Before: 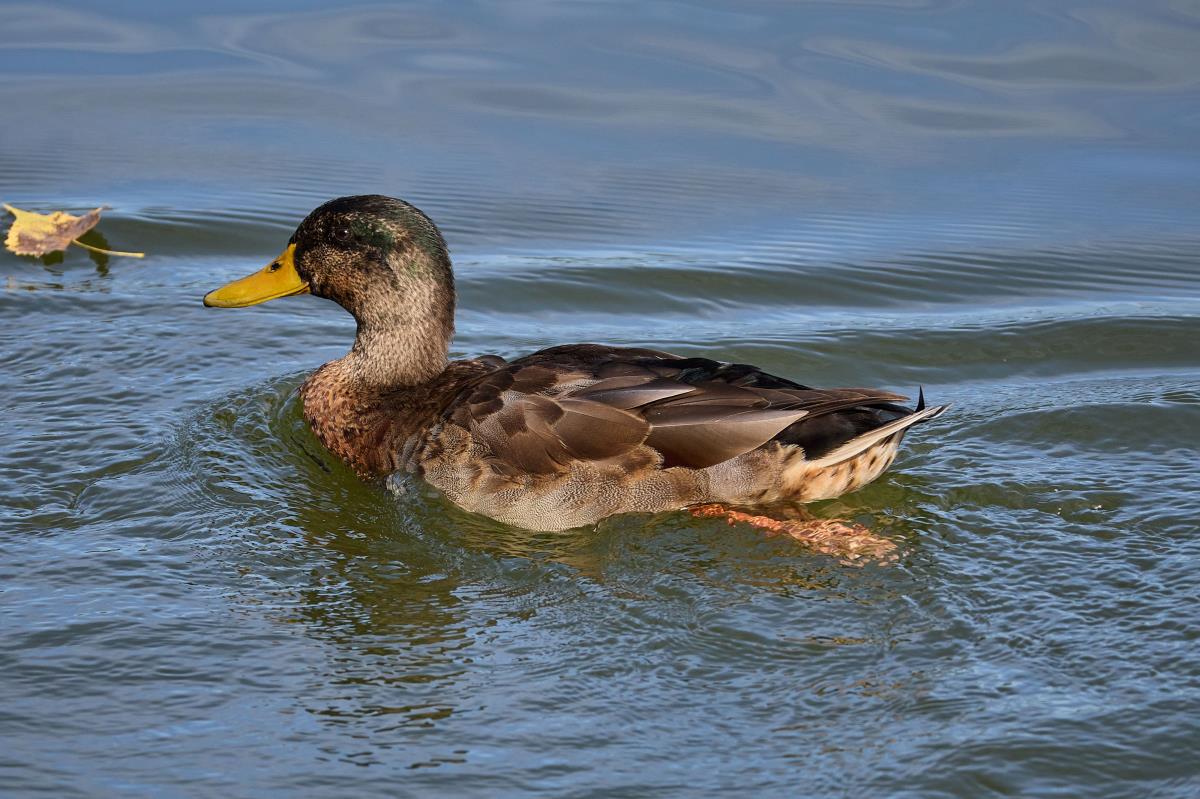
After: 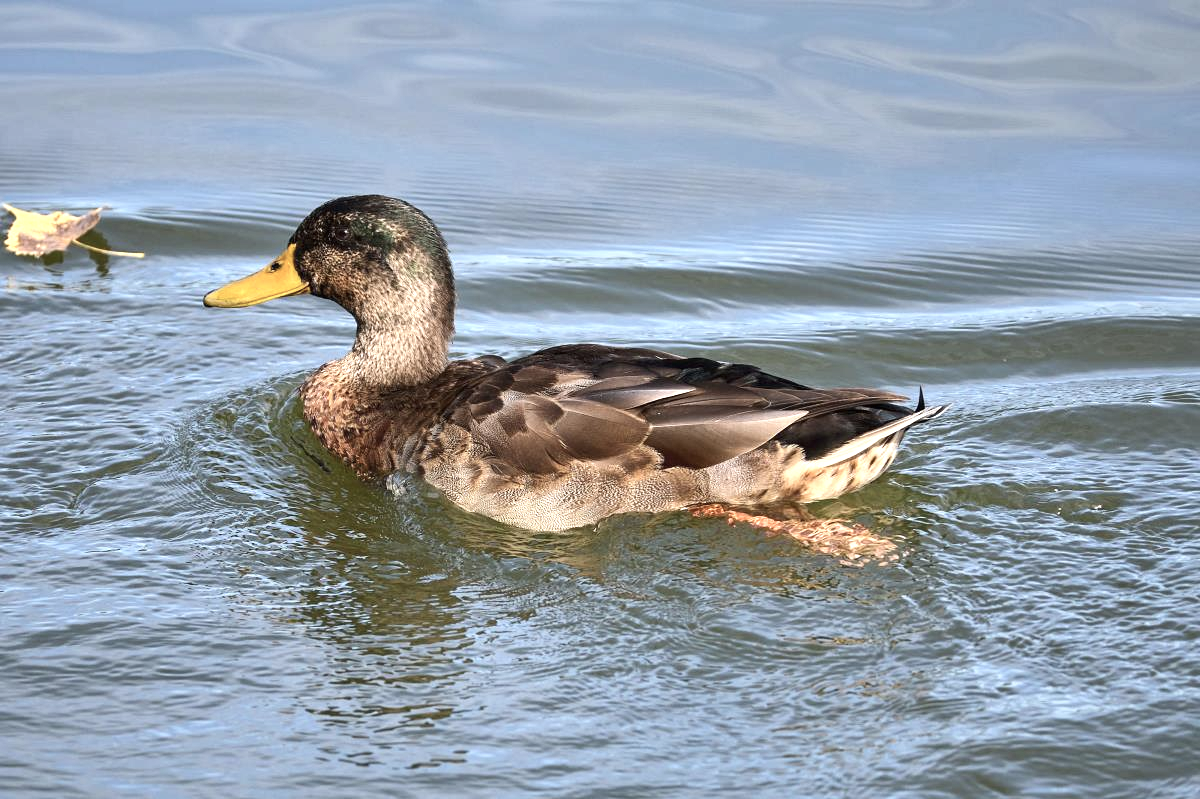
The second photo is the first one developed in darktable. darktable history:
exposure: black level correction 0, exposure 1 EV, compensate exposure bias true, compensate highlight preservation false
contrast brightness saturation: contrast 0.102, saturation -0.292
